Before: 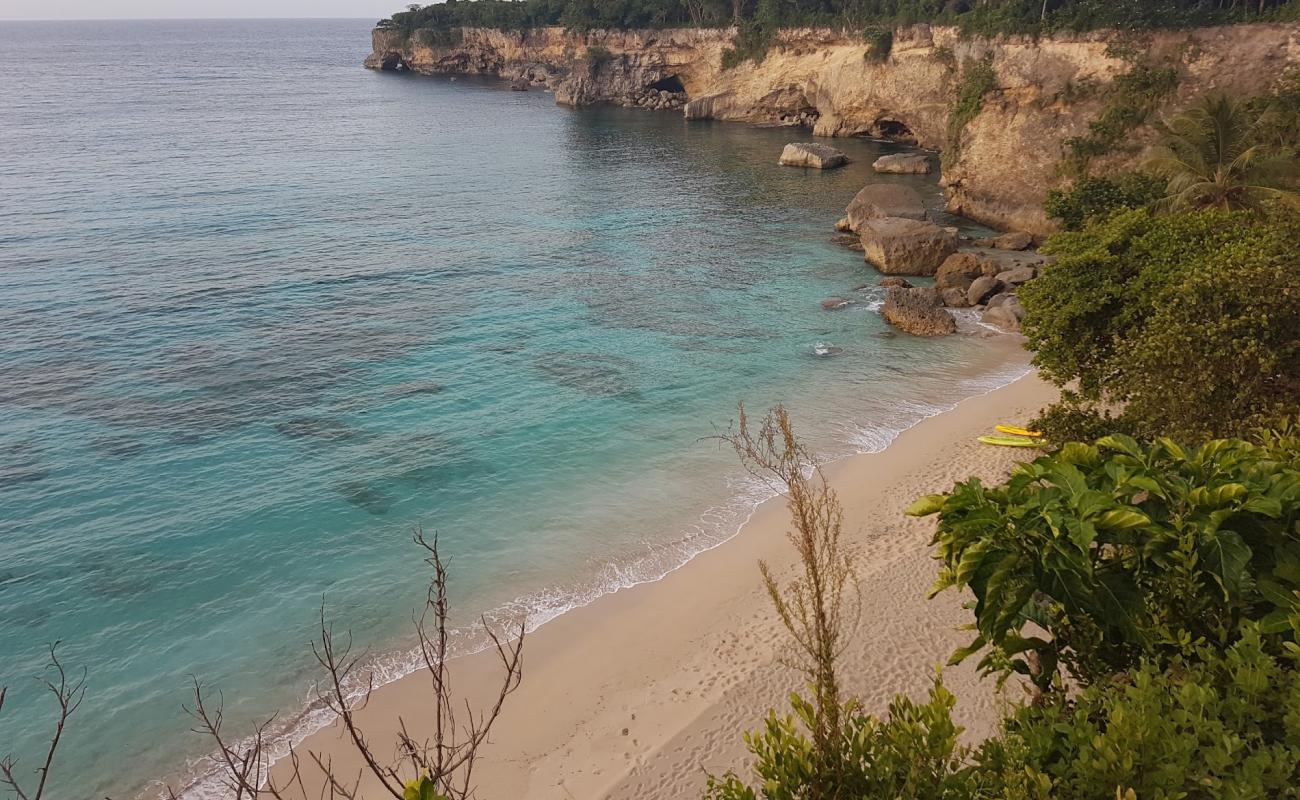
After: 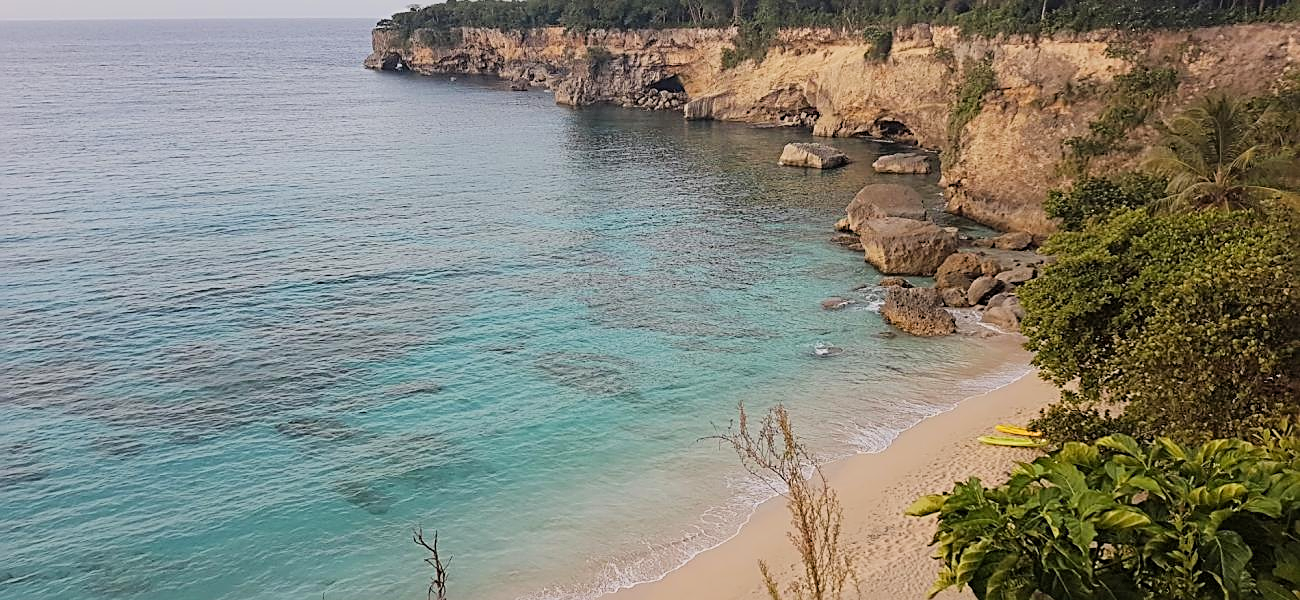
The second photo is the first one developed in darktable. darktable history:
filmic rgb: black relative exposure -8.45 EV, white relative exposure 4.69 EV, hardness 3.81, color science v6 (2022), iterations of high-quality reconstruction 0
sharpen: radius 2.598, amount 0.7
crop: bottom 24.985%
exposure: exposure 0.49 EV, compensate exposure bias true, compensate highlight preservation false
